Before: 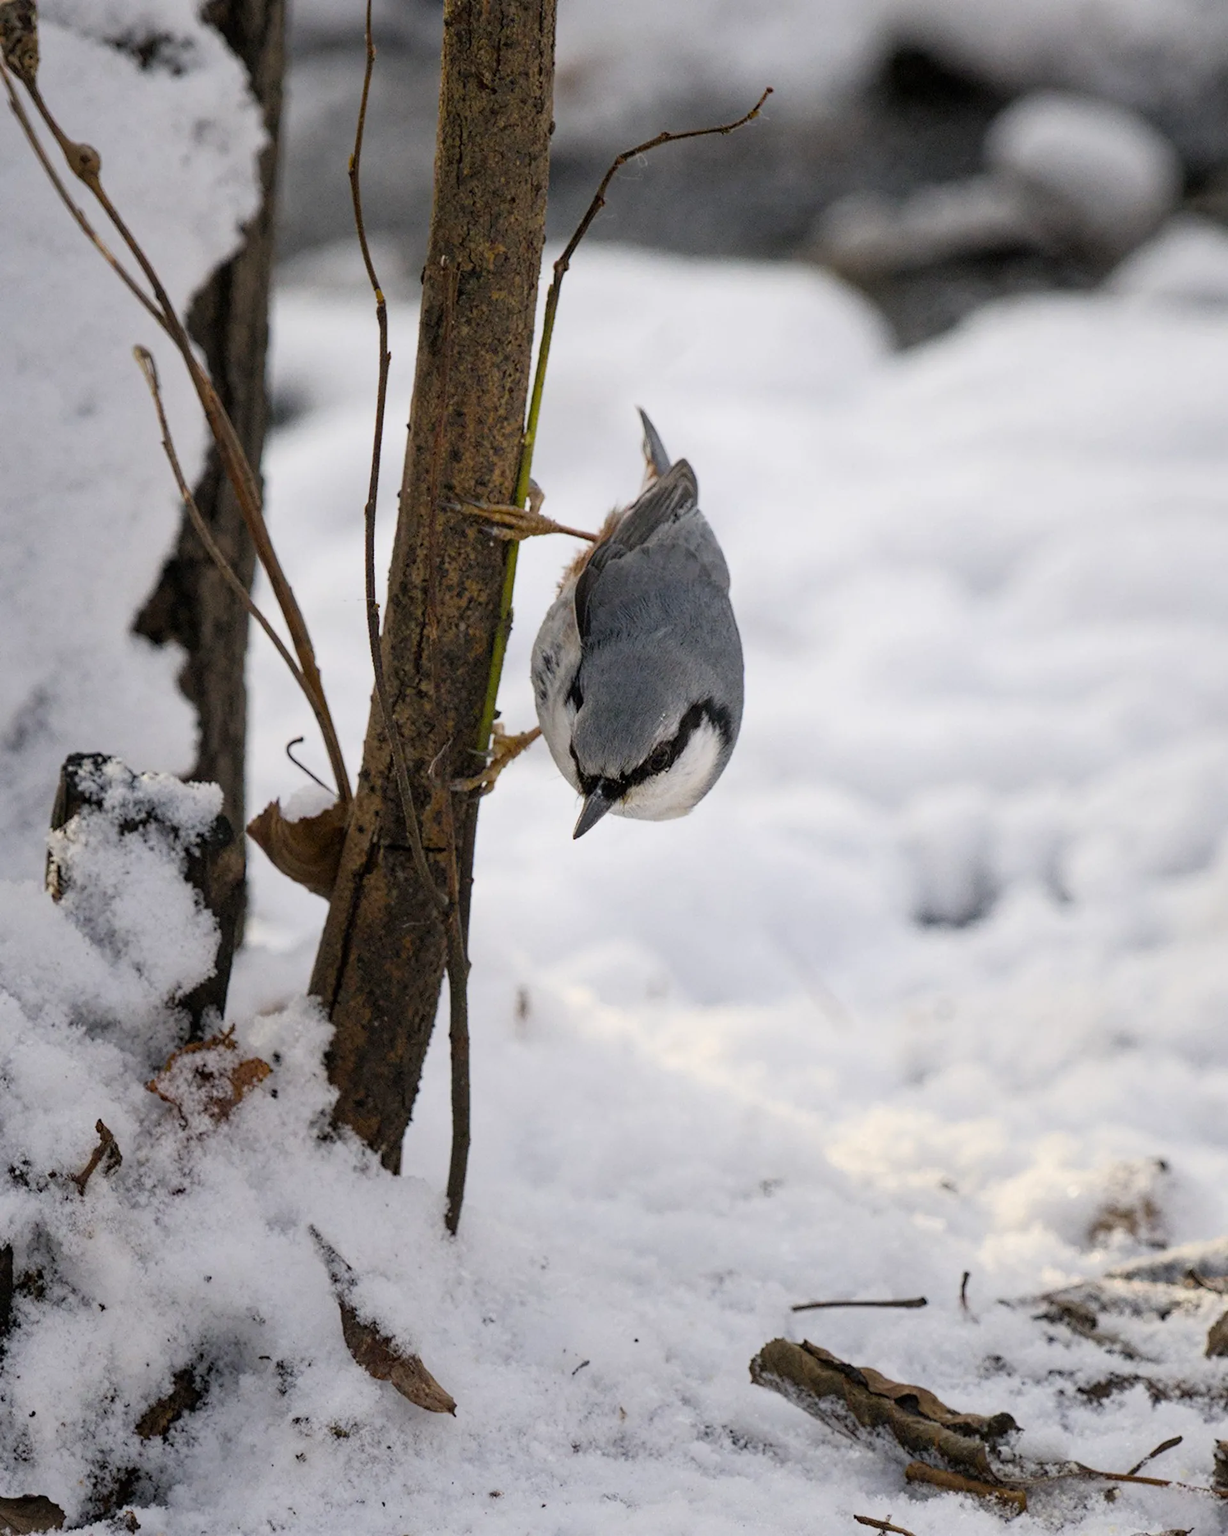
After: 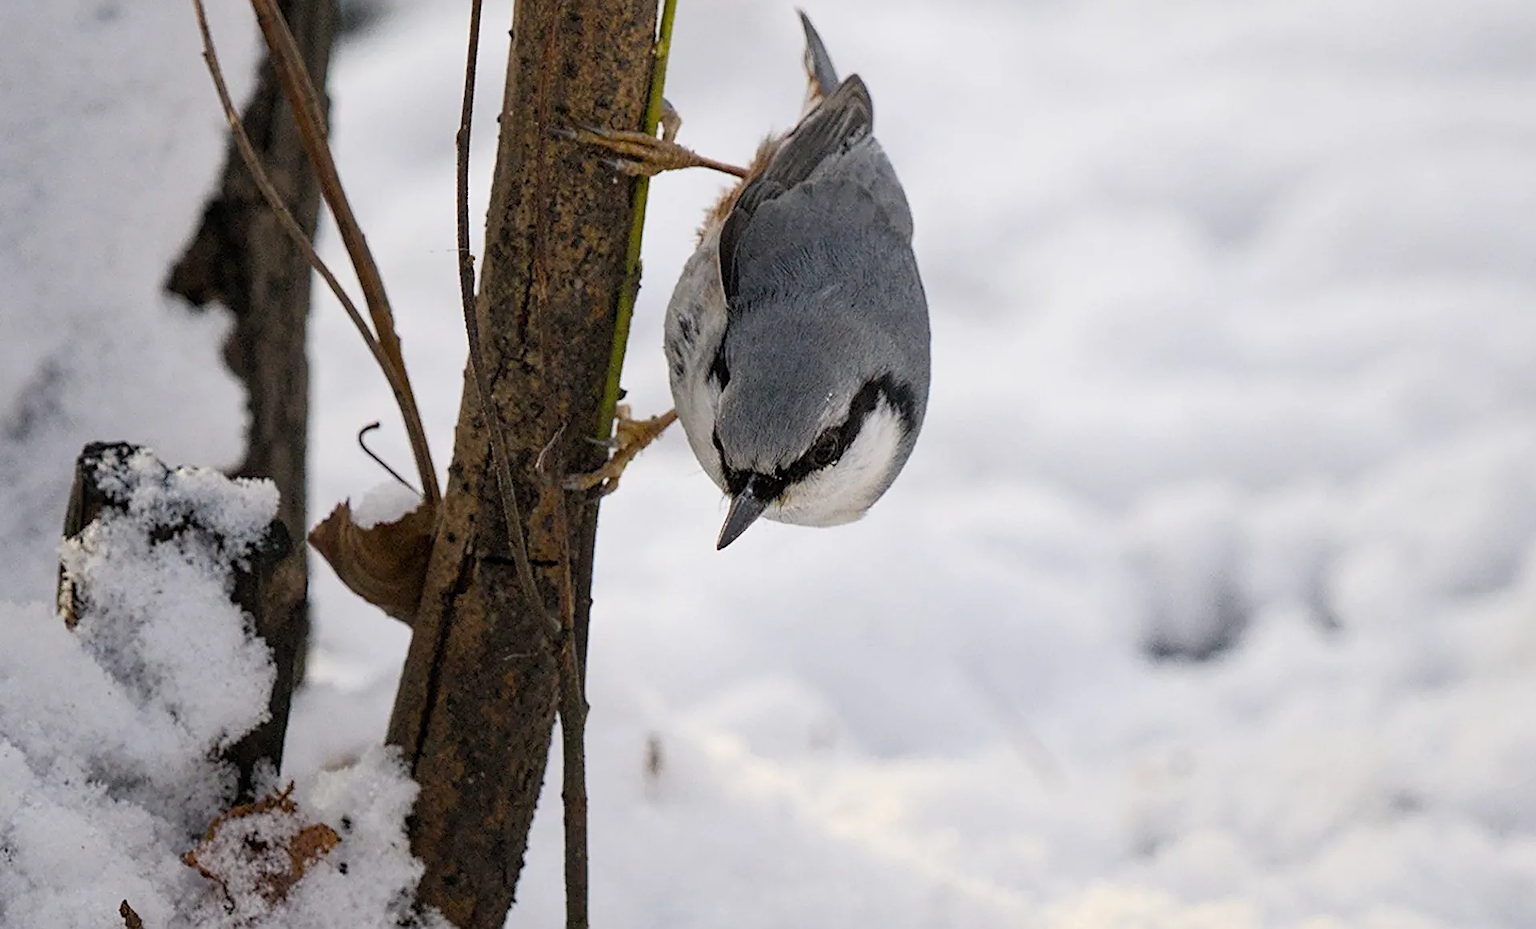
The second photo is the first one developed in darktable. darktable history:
crop and rotate: top 26.056%, bottom 25.543%
sharpen: on, module defaults
